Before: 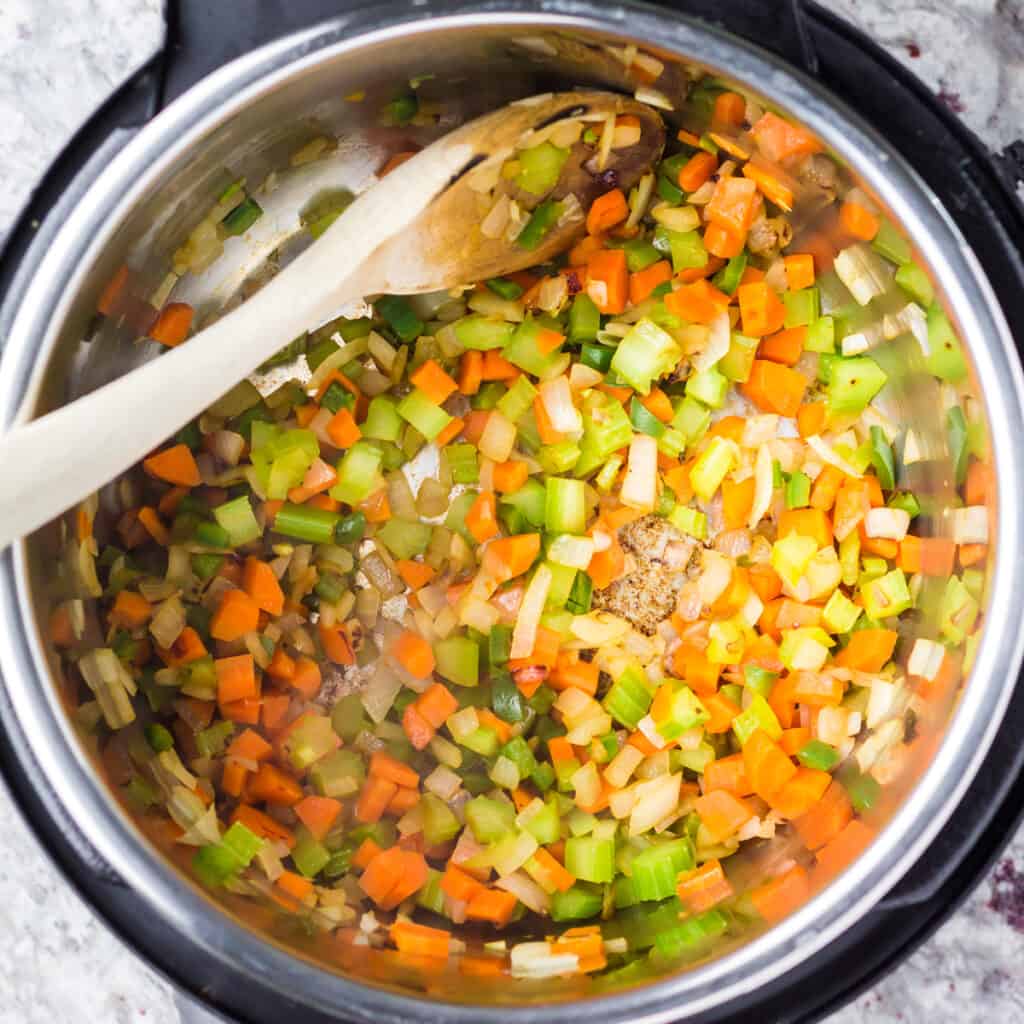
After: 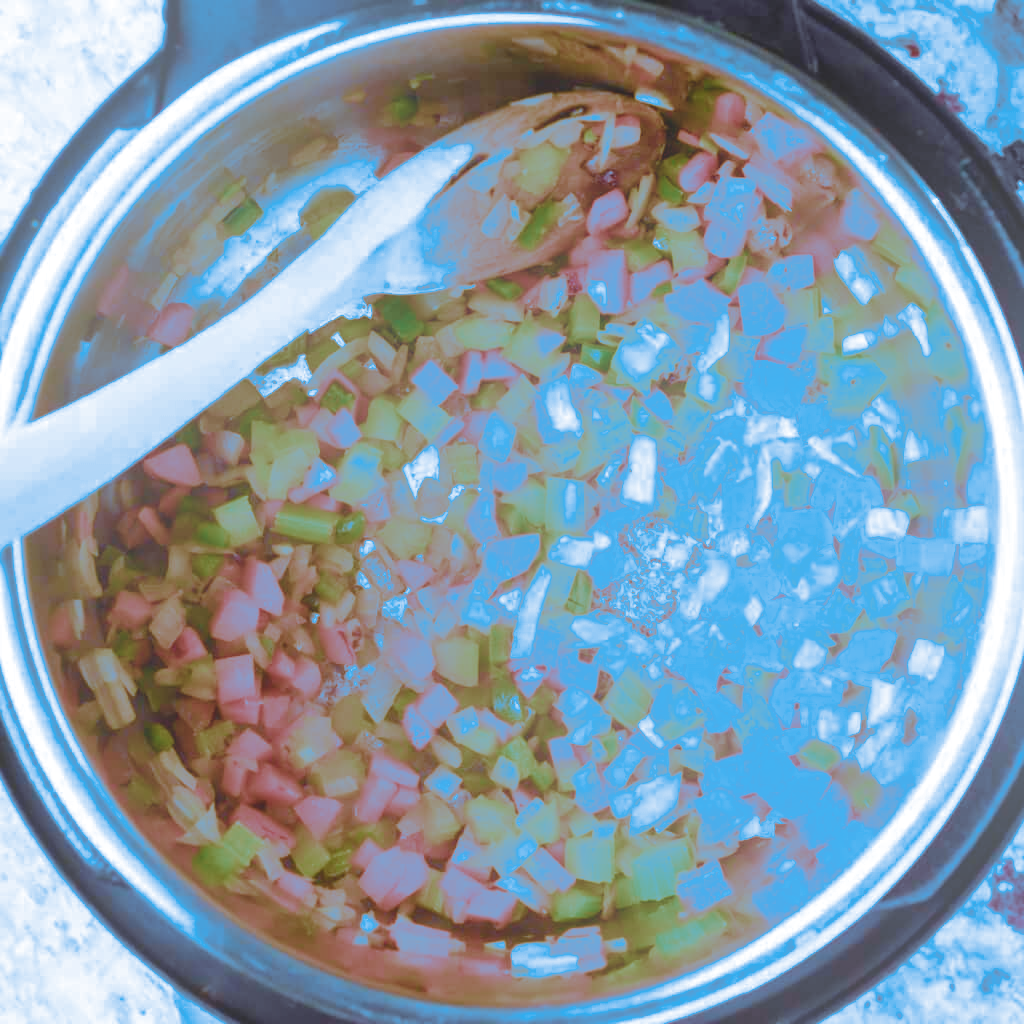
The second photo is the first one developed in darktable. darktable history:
color balance rgb: perceptual saturation grading › global saturation 30%, global vibrance 30%
bloom: size 40%
split-toning: shadows › hue 220°, shadows › saturation 0.64, highlights › hue 220°, highlights › saturation 0.64, balance 0, compress 5.22%
